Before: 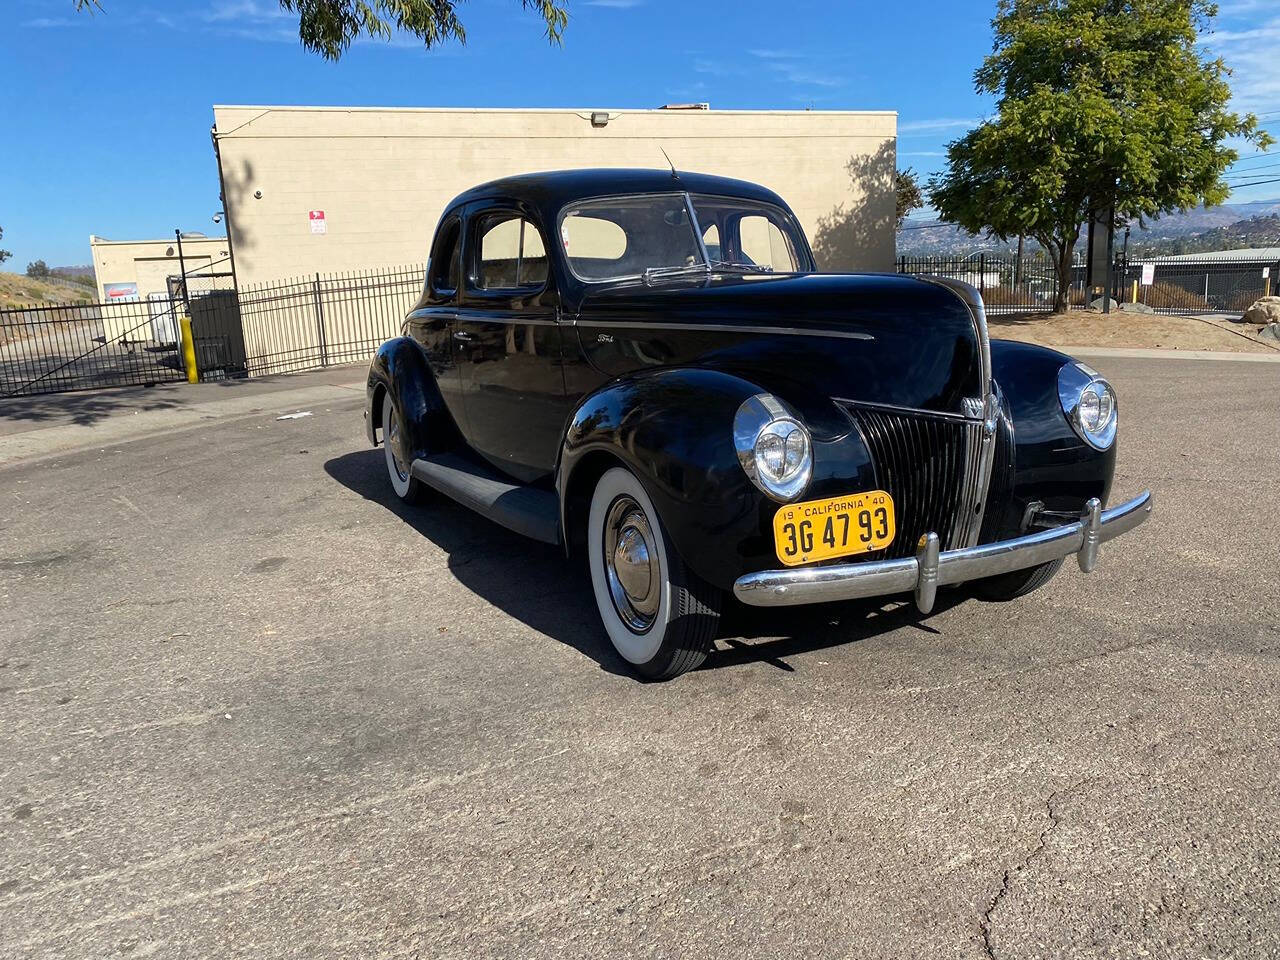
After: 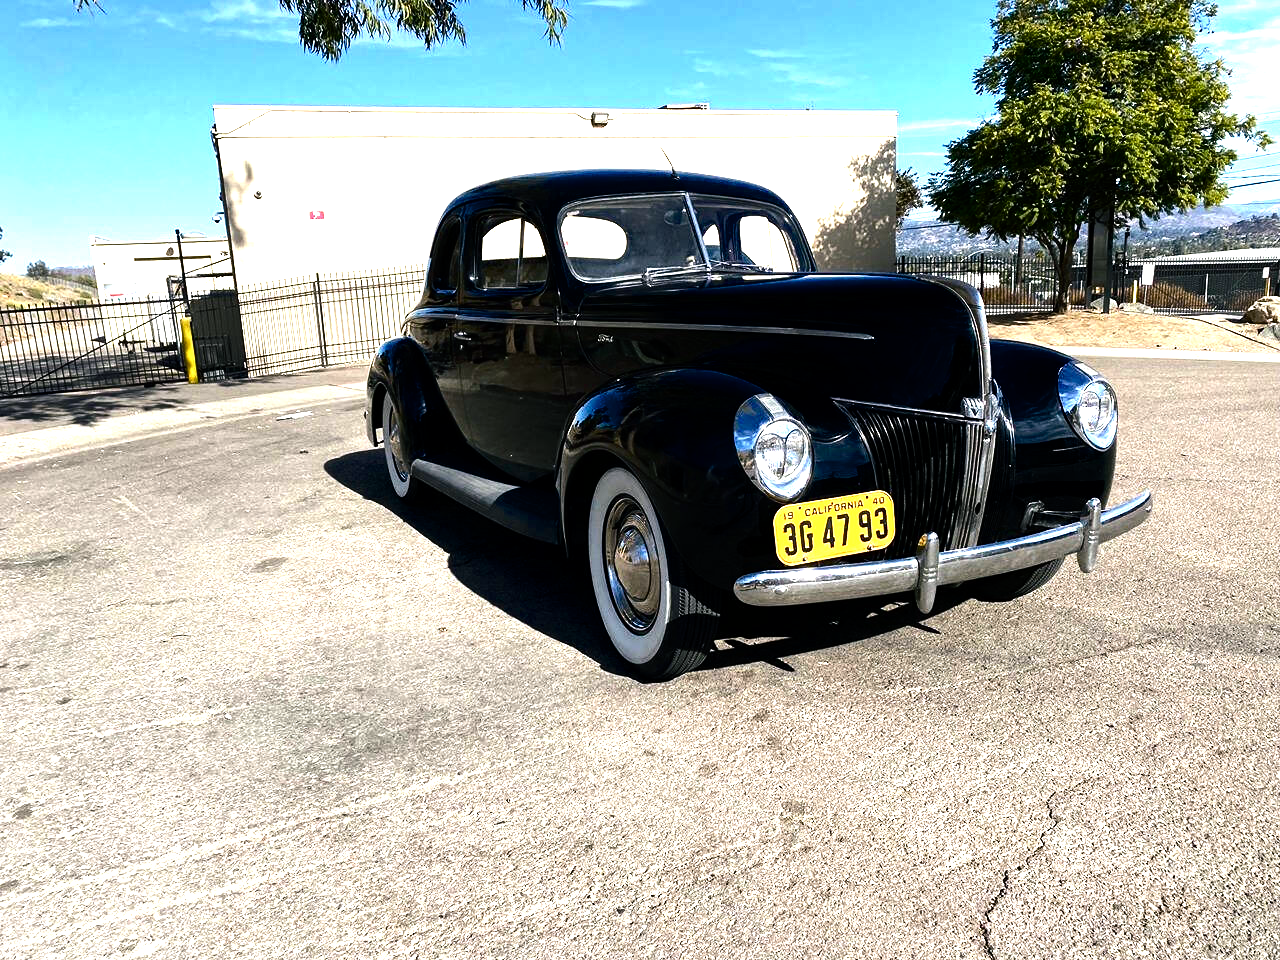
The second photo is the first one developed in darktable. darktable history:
exposure: black level correction 0, exposure 0.693 EV, compensate highlight preservation false
tone equalizer: -8 EV -0.403 EV, -7 EV -0.405 EV, -6 EV -0.331 EV, -5 EV -0.251 EV, -3 EV 0.216 EV, -2 EV 0.305 EV, -1 EV 0.409 EV, +0 EV 0.444 EV, edges refinement/feathering 500, mask exposure compensation -1.57 EV, preserve details no
color balance rgb: shadows lift › luminance -7.6%, shadows lift › chroma 2.175%, shadows lift › hue 168.2°, power › luminance -14.892%, perceptual saturation grading › global saturation 15.362%, perceptual saturation grading › highlights -18.985%, perceptual saturation grading › shadows 19.179%, perceptual brilliance grading › highlights 14.379%, perceptual brilliance grading › mid-tones -6.386%, perceptual brilliance grading › shadows -27.382%, saturation formula JzAzBz (2021)
